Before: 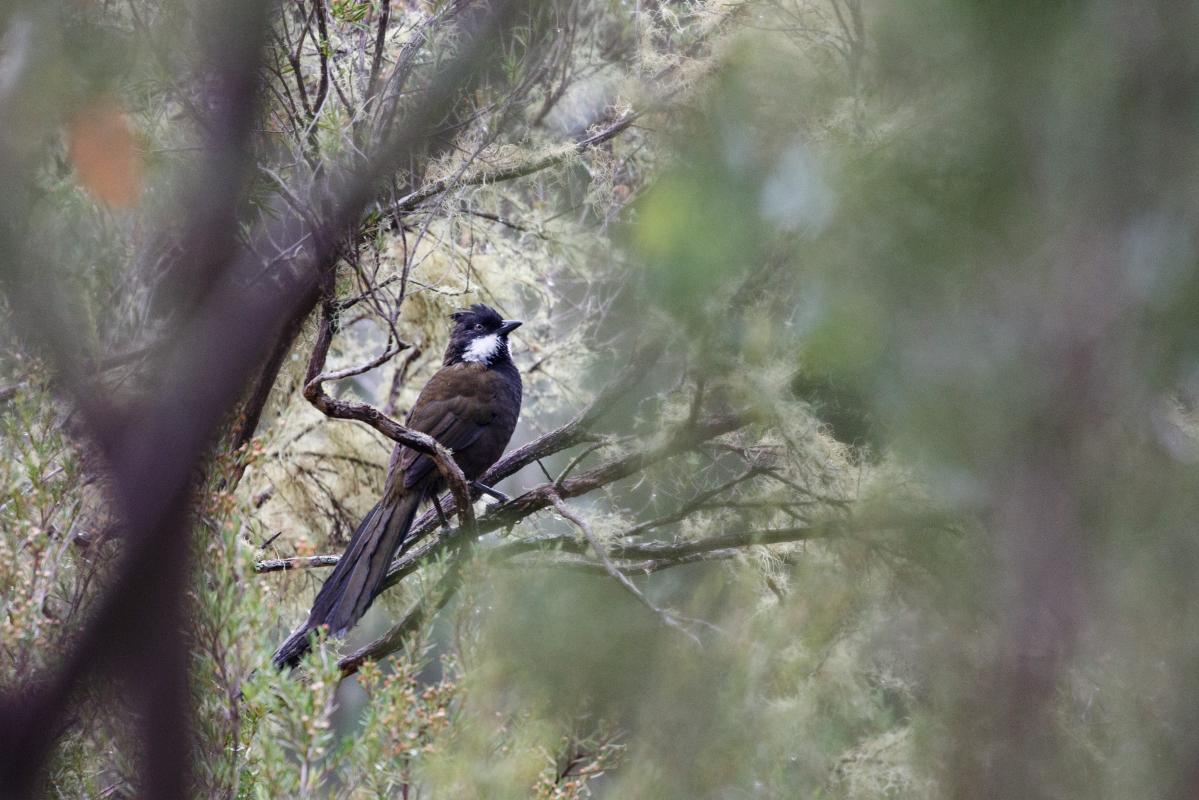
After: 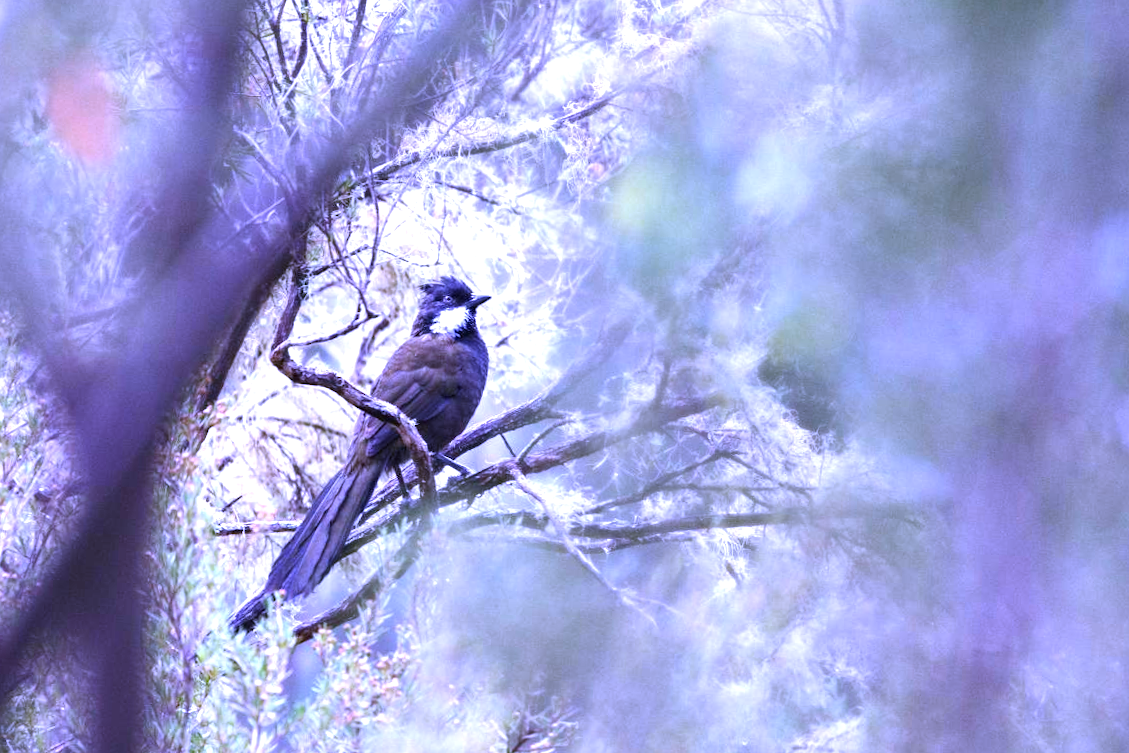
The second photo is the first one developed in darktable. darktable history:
crop and rotate: angle -2.38°
exposure: black level correction 0, exposure 1.1 EV, compensate highlight preservation false
white balance: red 0.98, blue 1.61
